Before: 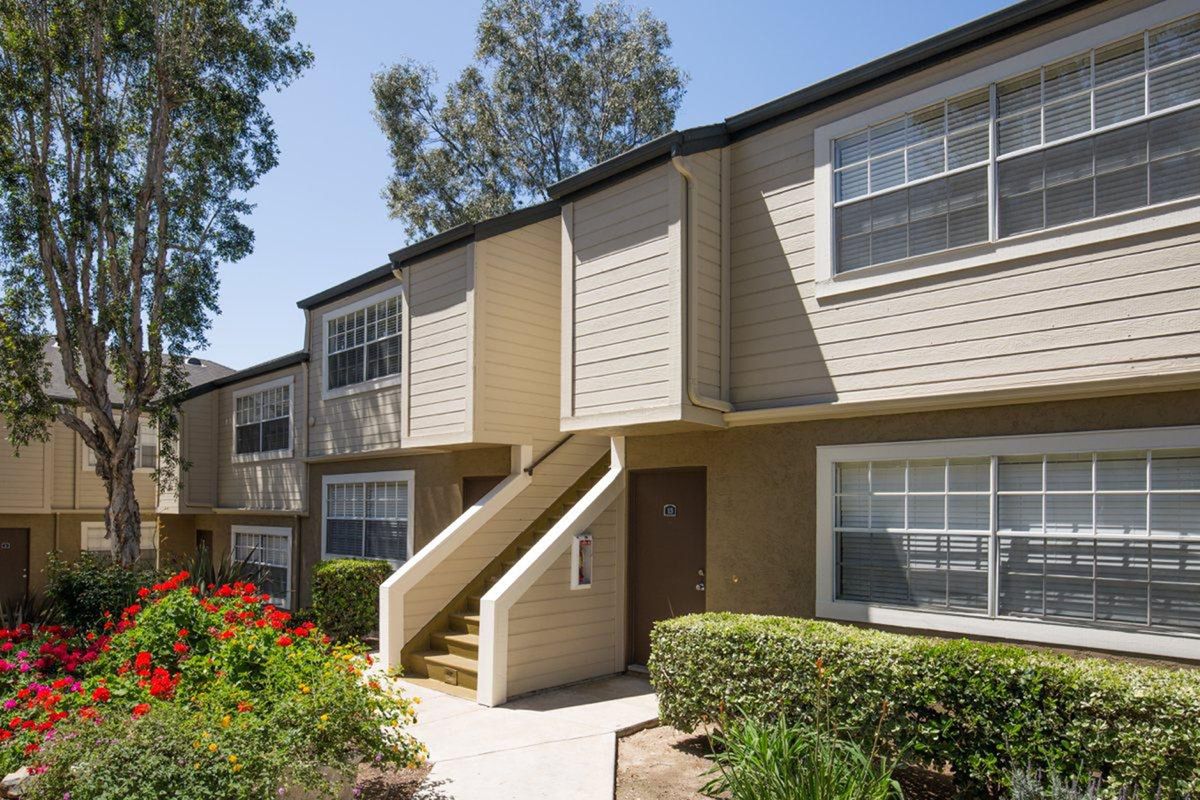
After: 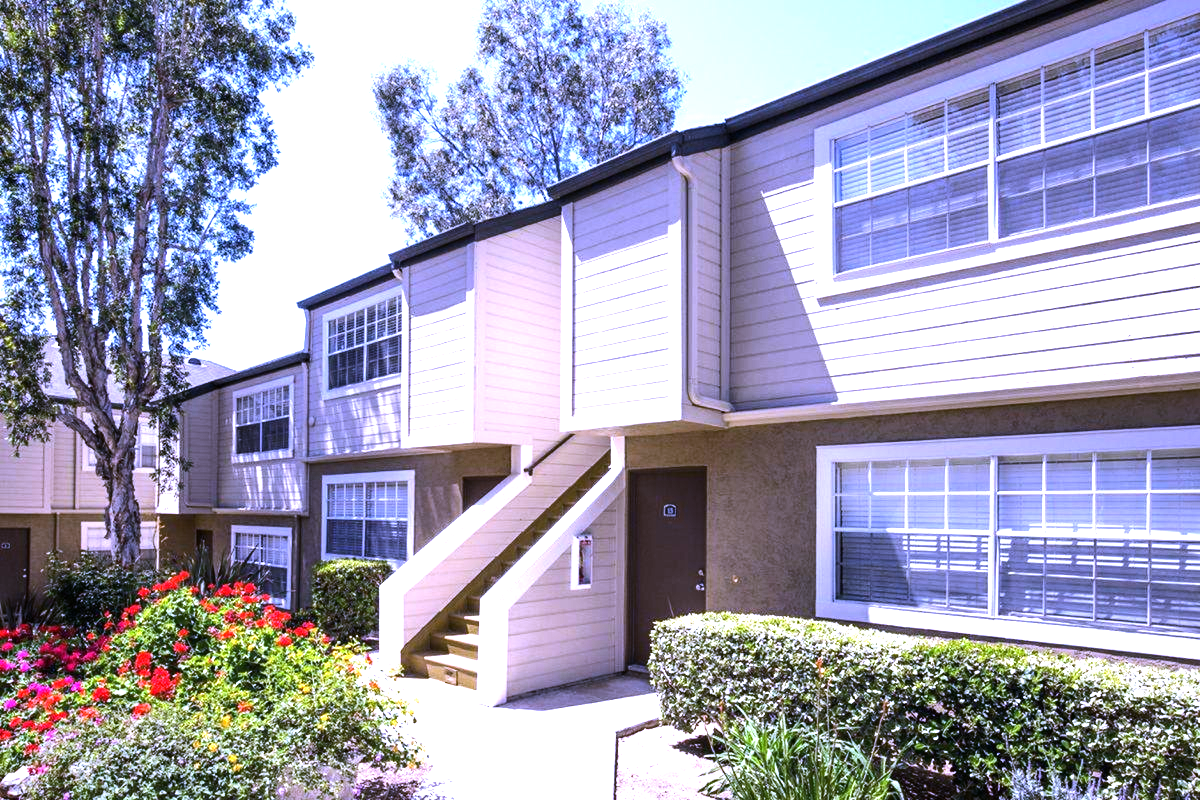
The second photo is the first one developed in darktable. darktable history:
exposure: exposure 0.7 EV, compensate highlight preservation false
white balance: red 0.98, blue 1.61
tone equalizer: -8 EV -0.75 EV, -7 EV -0.7 EV, -6 EV -0.6 EV, -5 EV -0.4 EV, -3 EV 0.4 EV, -2 EV 0.6 EV, -1 EV 0.7 EV, +0 EV 0.75 EV, edges refinement/feathering 500, mask exposure compensation -1.57 EV, preserve details no
